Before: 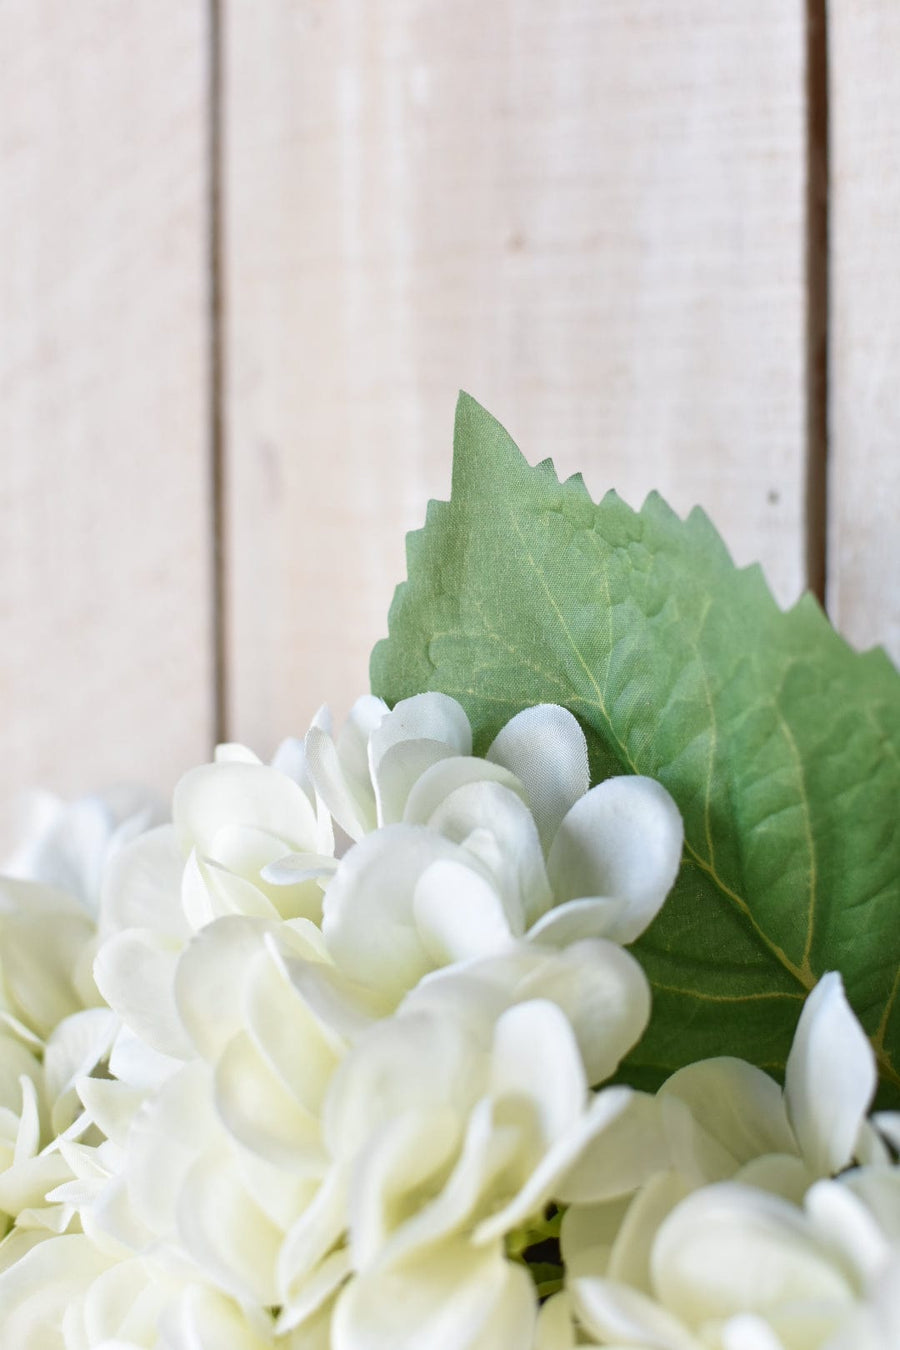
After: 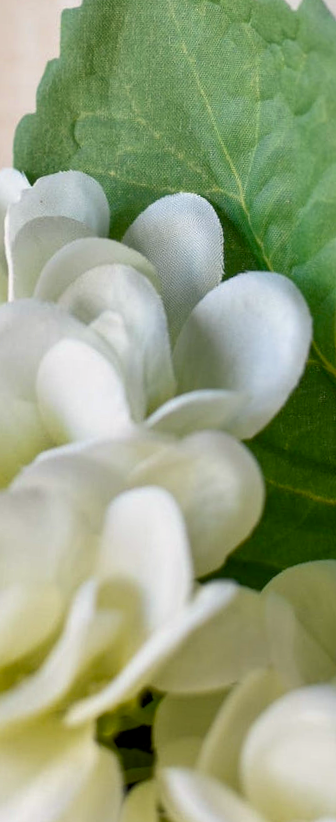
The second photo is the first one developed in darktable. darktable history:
crop: left 40.878%, top 39.176%, right 25.993%, bottom 3.081%
color balance rgb: shadows lift › chroma 2%, shadows lift › hue 217.2°, power › hue 60°, highlights gain › chroma 1%, highlights gain › hue 69.6°, global offset › luminance -0.5%, perceptual saturation grading › global saturation 15%, global vibrance 15%
rotate and perspective: rotation 5.12°, automatic cropping off
shadows and highlights: shadows 43.71, white point adjustment -1.46, soften with gaussian
